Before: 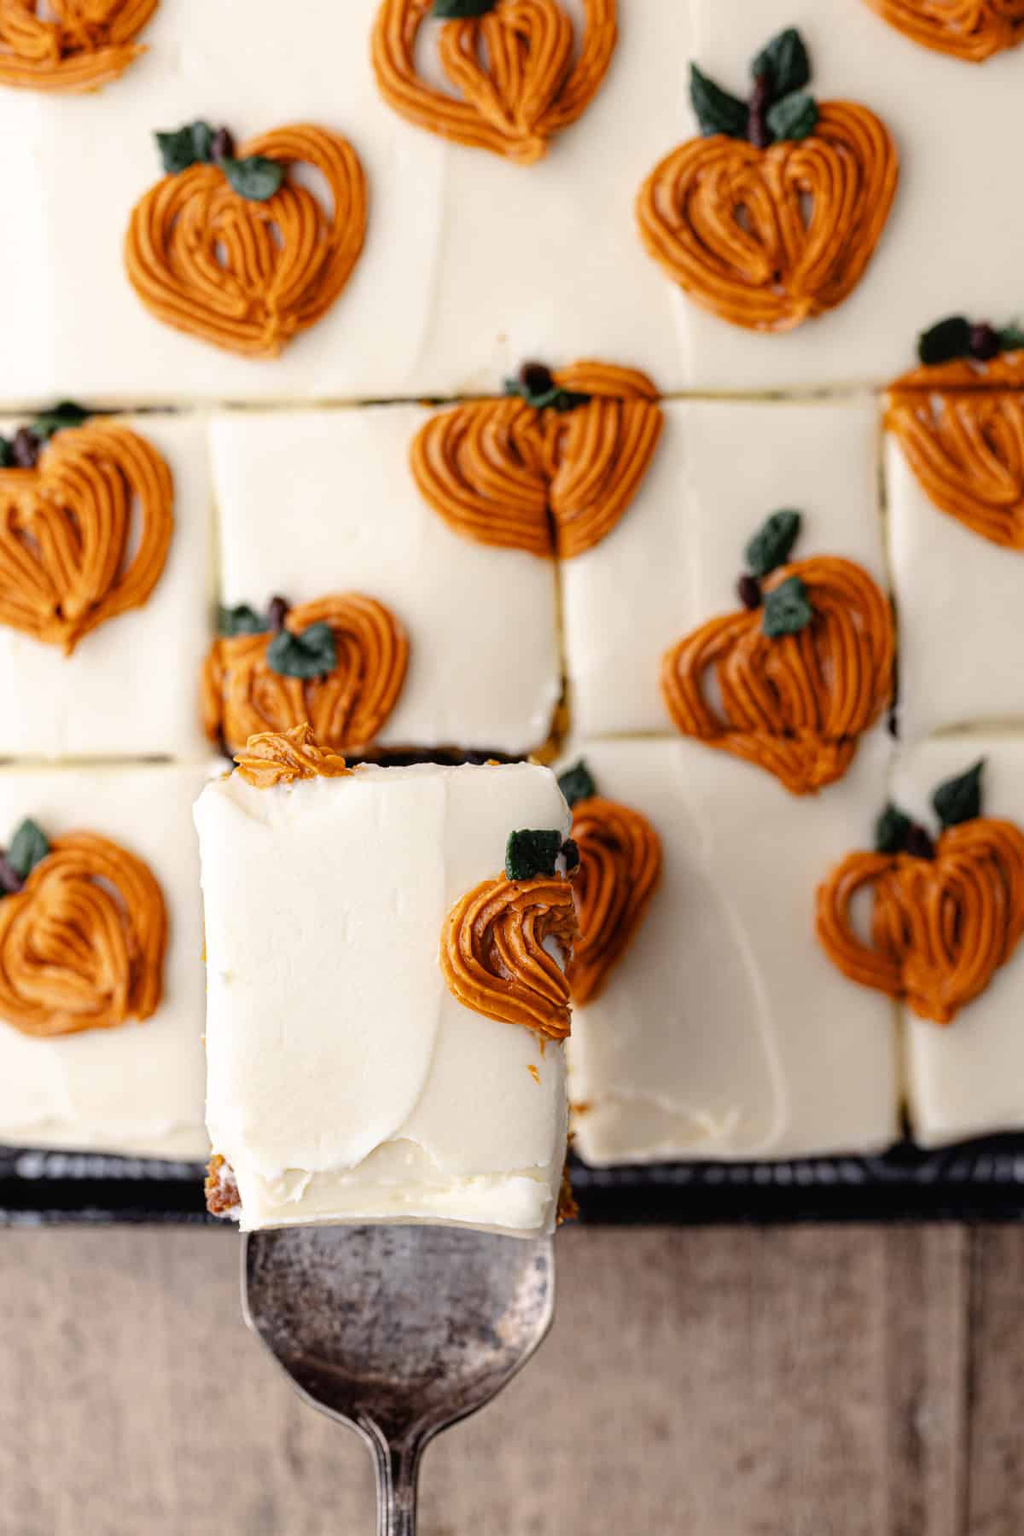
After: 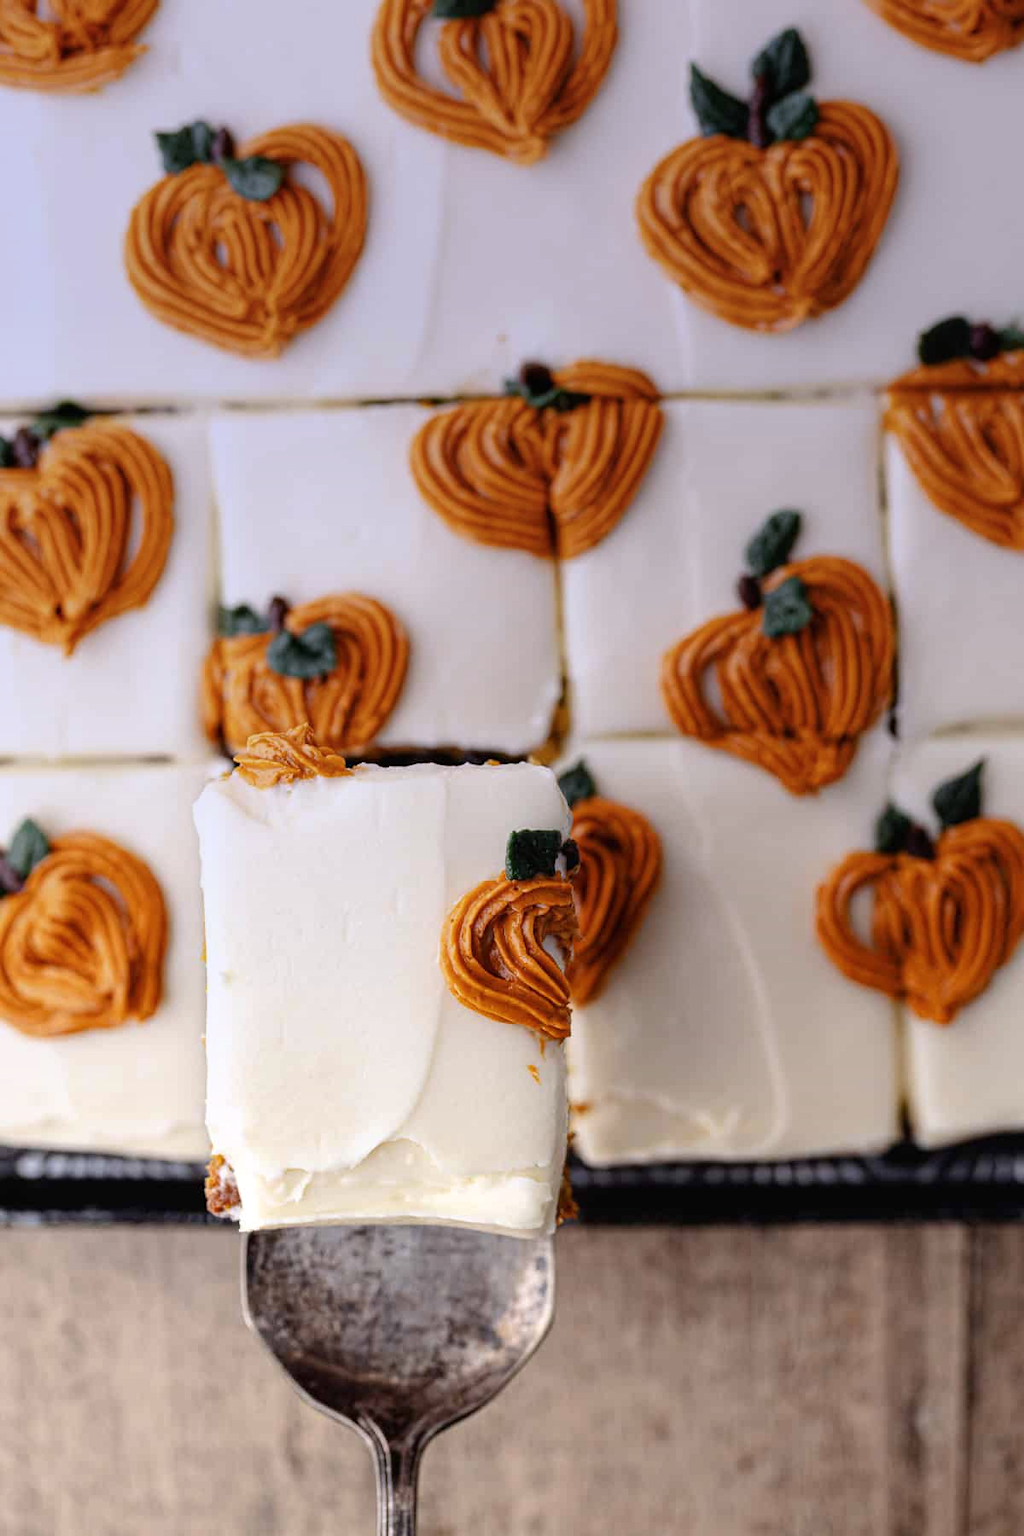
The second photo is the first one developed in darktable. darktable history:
exposure: exposure 0.081 EV, compensate highlight preservation false
graduated density: hue 238.83°, saturation 50%
